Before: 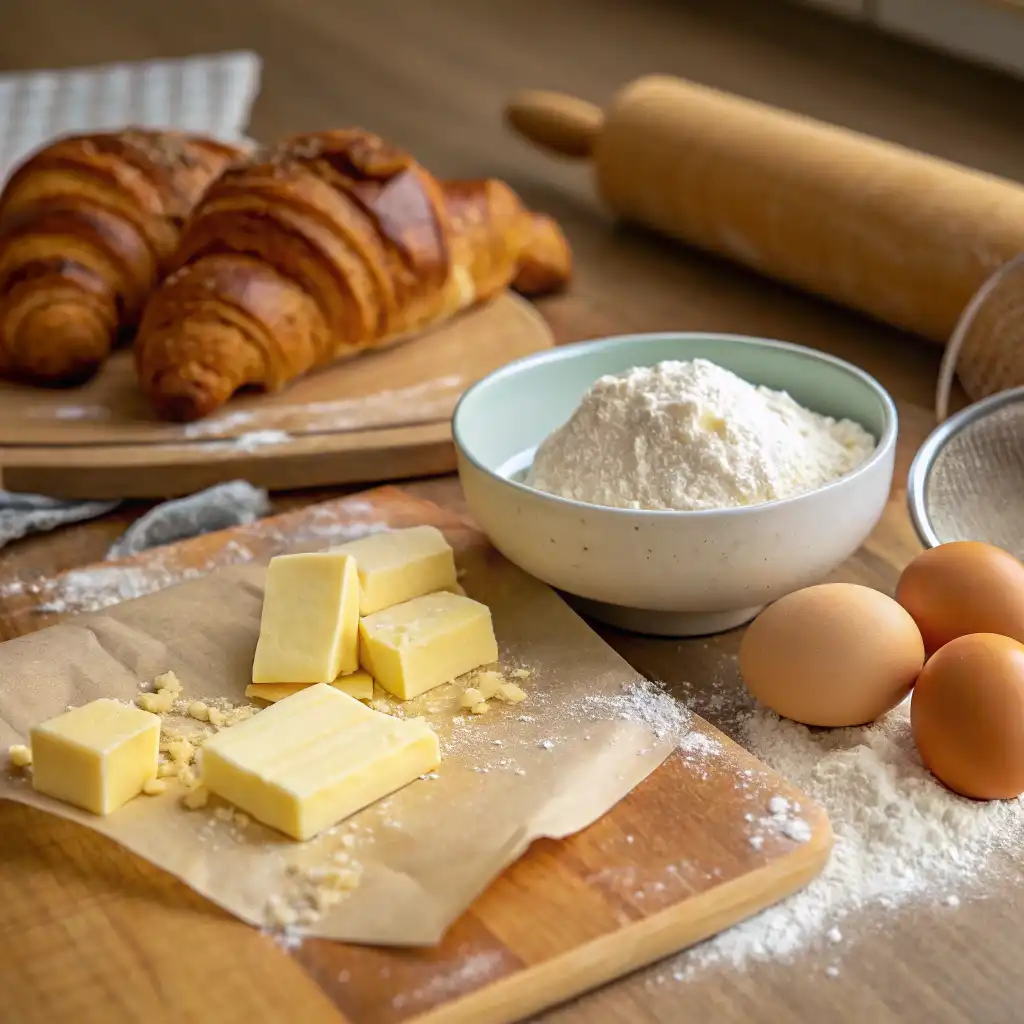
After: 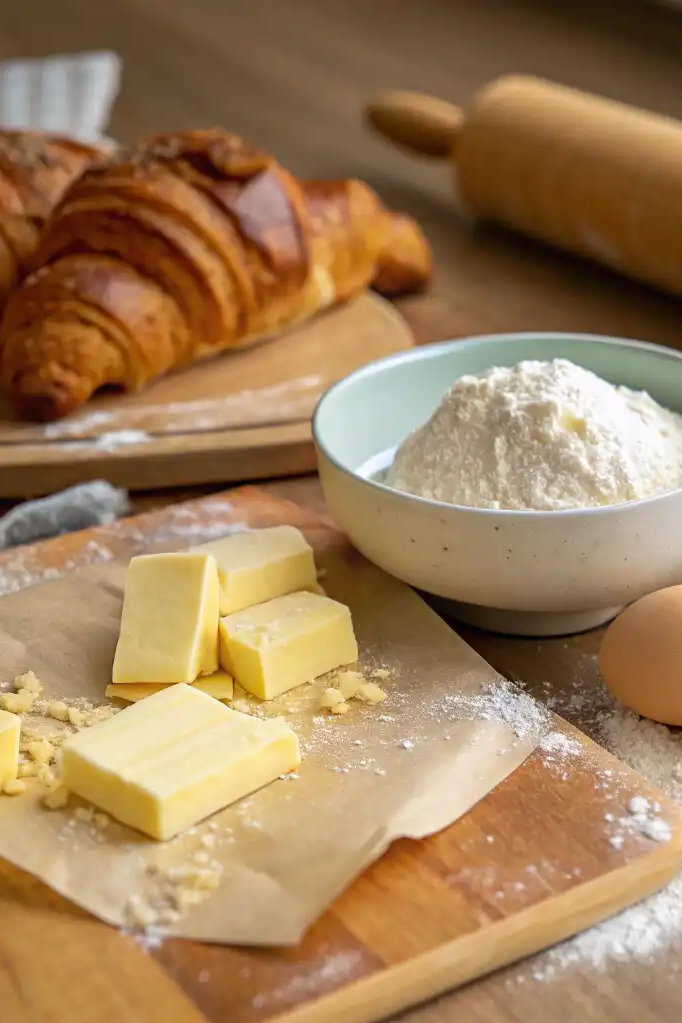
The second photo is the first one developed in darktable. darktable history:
crop and rotate: left 13.692%, right 19.694%
